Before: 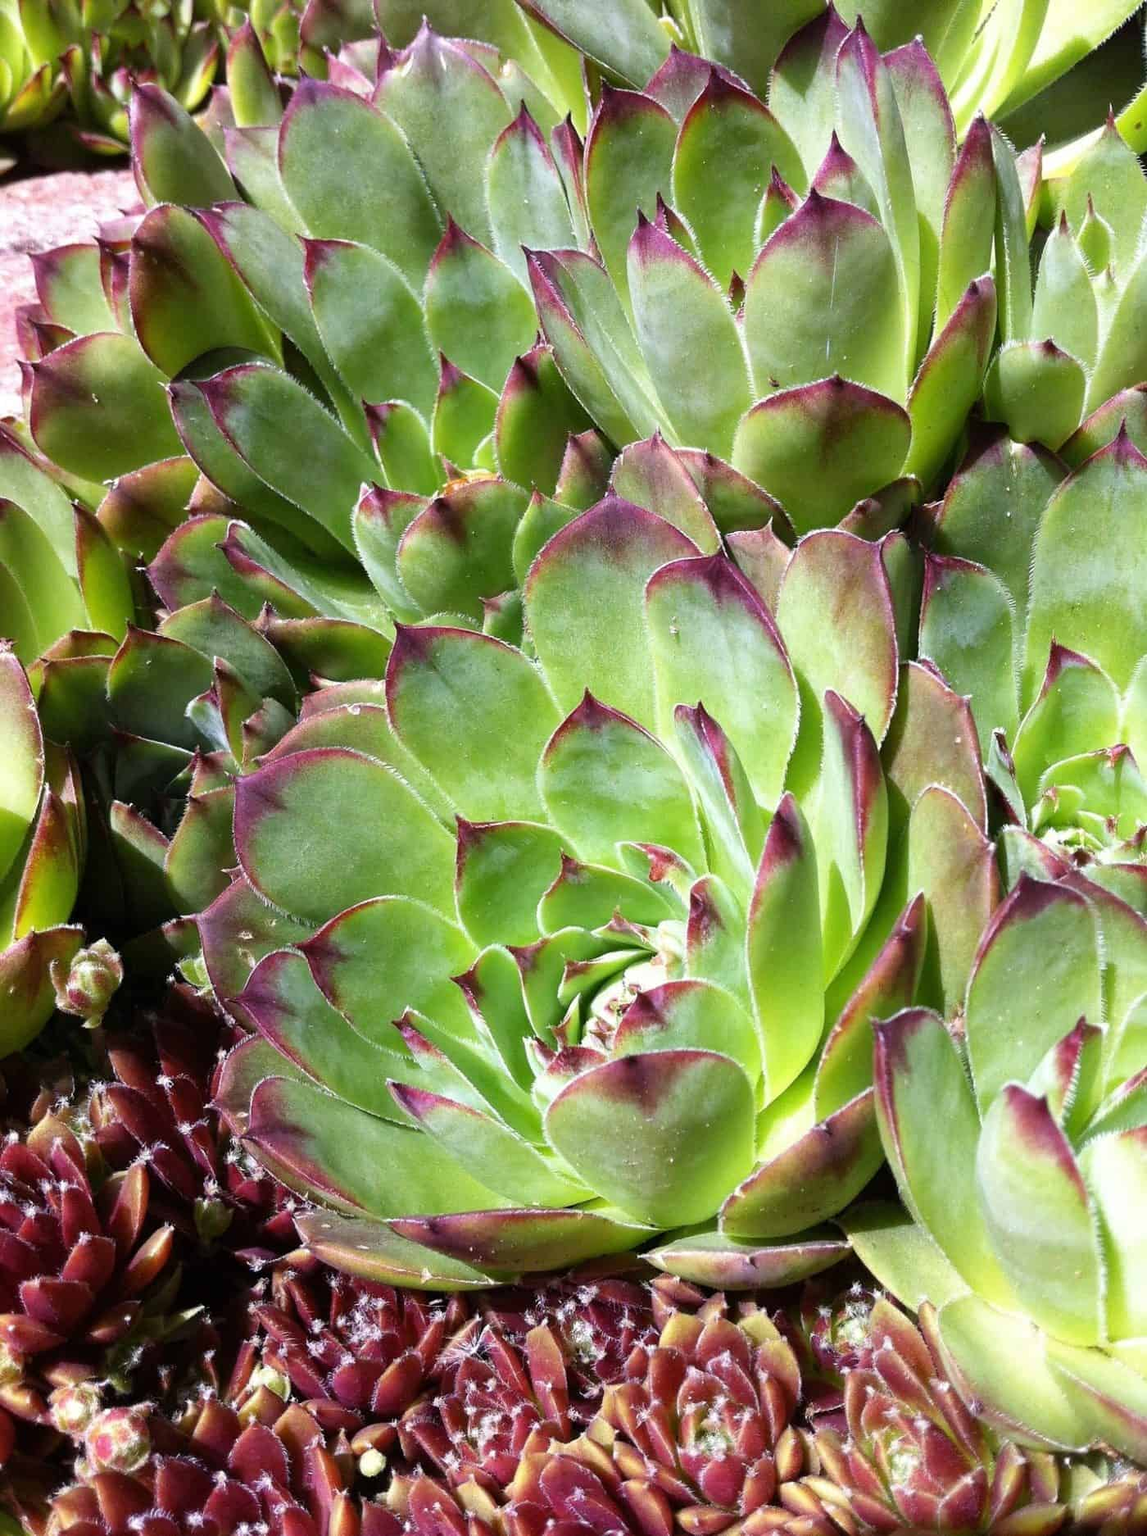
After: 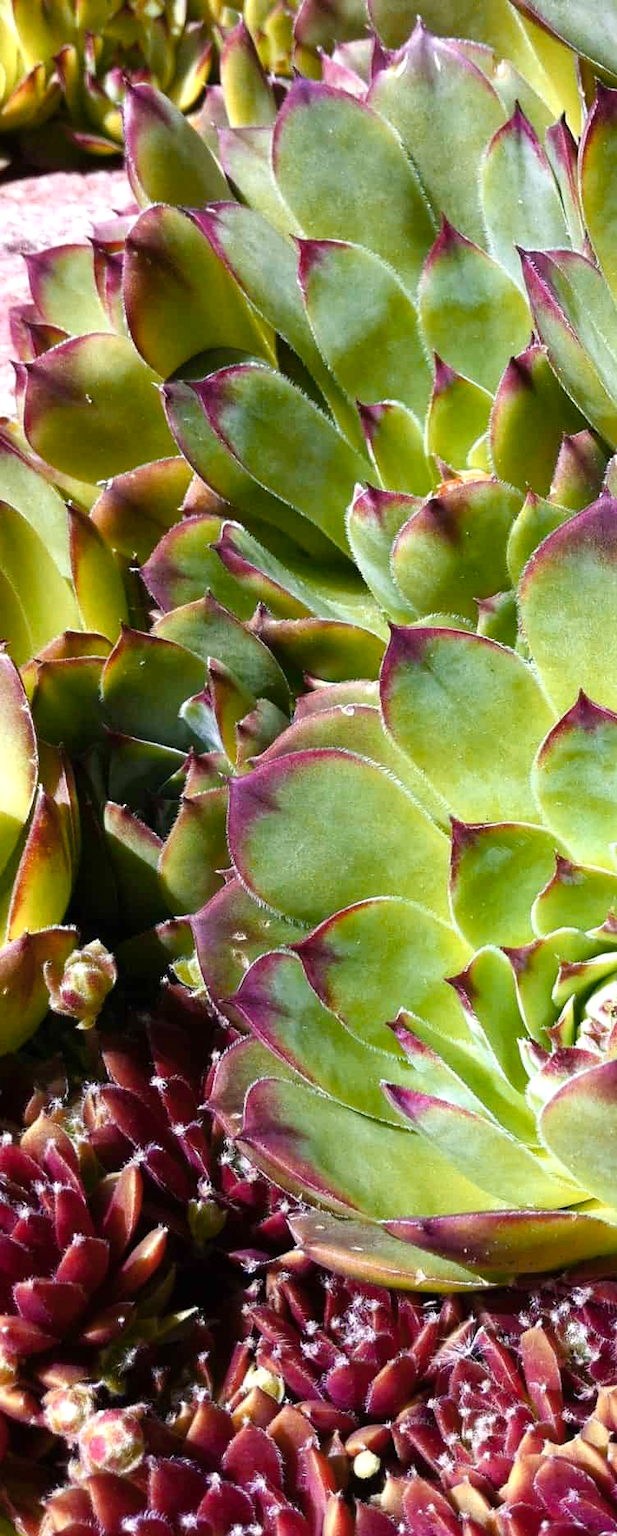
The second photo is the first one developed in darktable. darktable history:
color balance rgb: linear chroma grading › shadows 32%, linear chroma grading › global chroma -2%, linear chroma grading › mid-tones 4%, perceptual saturation grading › global saturation -2%, perceptual saturation grading › highlights -8%, perceptual saturation grading › mid-tones 8%, perceptual saturation grading › shadows 4%, perceptual brilliance grading › highlights 8%, perceptual brilliance grading › mid-tones 4%, perceptual brilliance grading › shadows 2%, global vibrance 16%, saturation formula JzAzBz (2021)
color zones: curves: ch1 [(0, 0.469) (0.072, 0.457) (0.243, 0.494) (0.429, 0.5) (0.571, 0.5) (0.714, 0.5) (0.857, 0.5) (1, 0.469)]; ch2 [(0, 0.499) (0.143, 0.467) (0.242, 0.436) (0.429, 0.493) (0.571, 0.5) (0.714, 0.5) (0.857, 0.5) (1, 0.499)]
crop: left 0.587%, right 45.588%, bottom 0.086%
